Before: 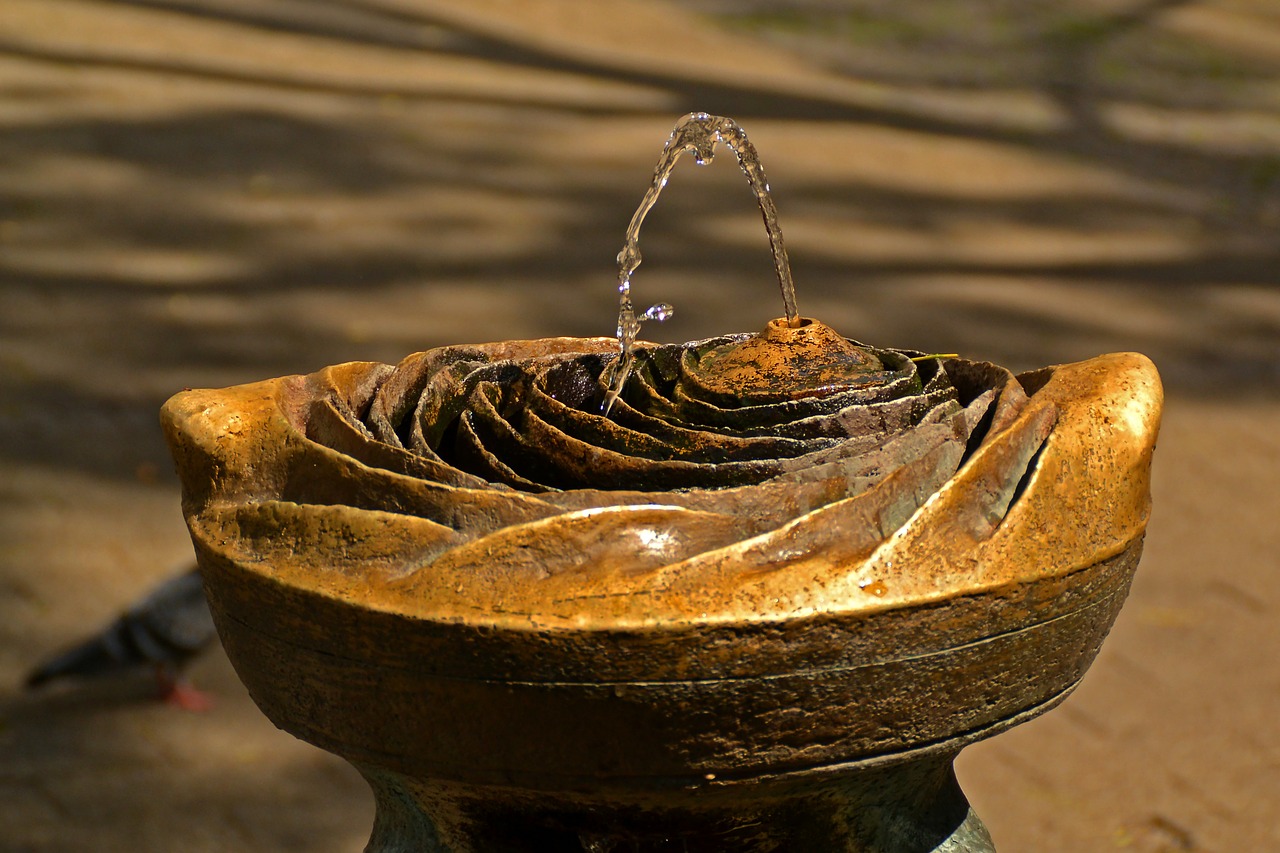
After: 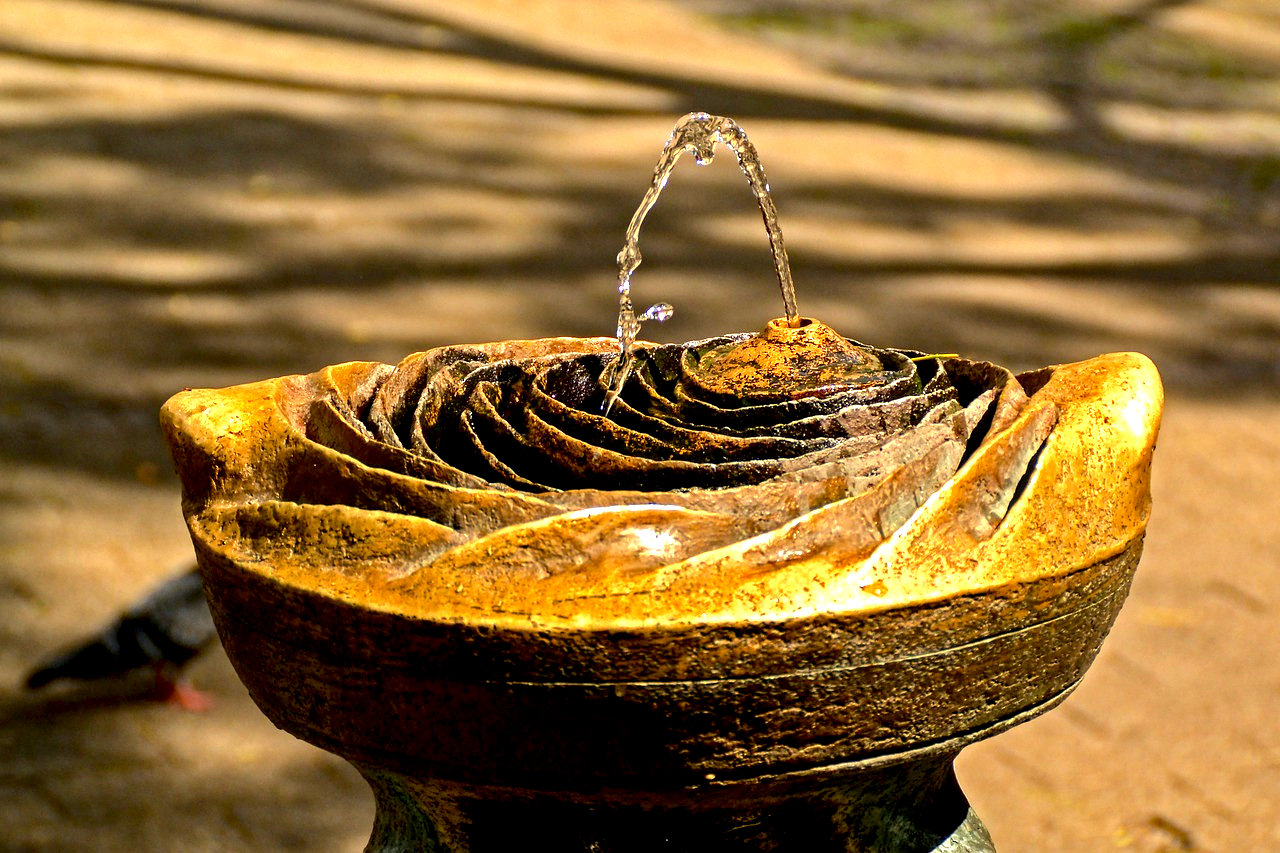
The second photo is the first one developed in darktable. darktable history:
exposure: black level correction 0.01, exposure 1 EV, compensate highlight preservation false
tone equalizer: -8 EV -0.417 EV, -7 EV -0.389 EV, -6 EV -0.333 EV, -5 EV -0.222 EV, -3 EV 0.222 EV, -2 EV 0.333 EV, -1 EV 0.389 EV, +0 EV 0.417 EV, edges refinement/feathering 500, mask exposure compensation -1.57 EV, preserve details no
local contrast: on, module defaults
